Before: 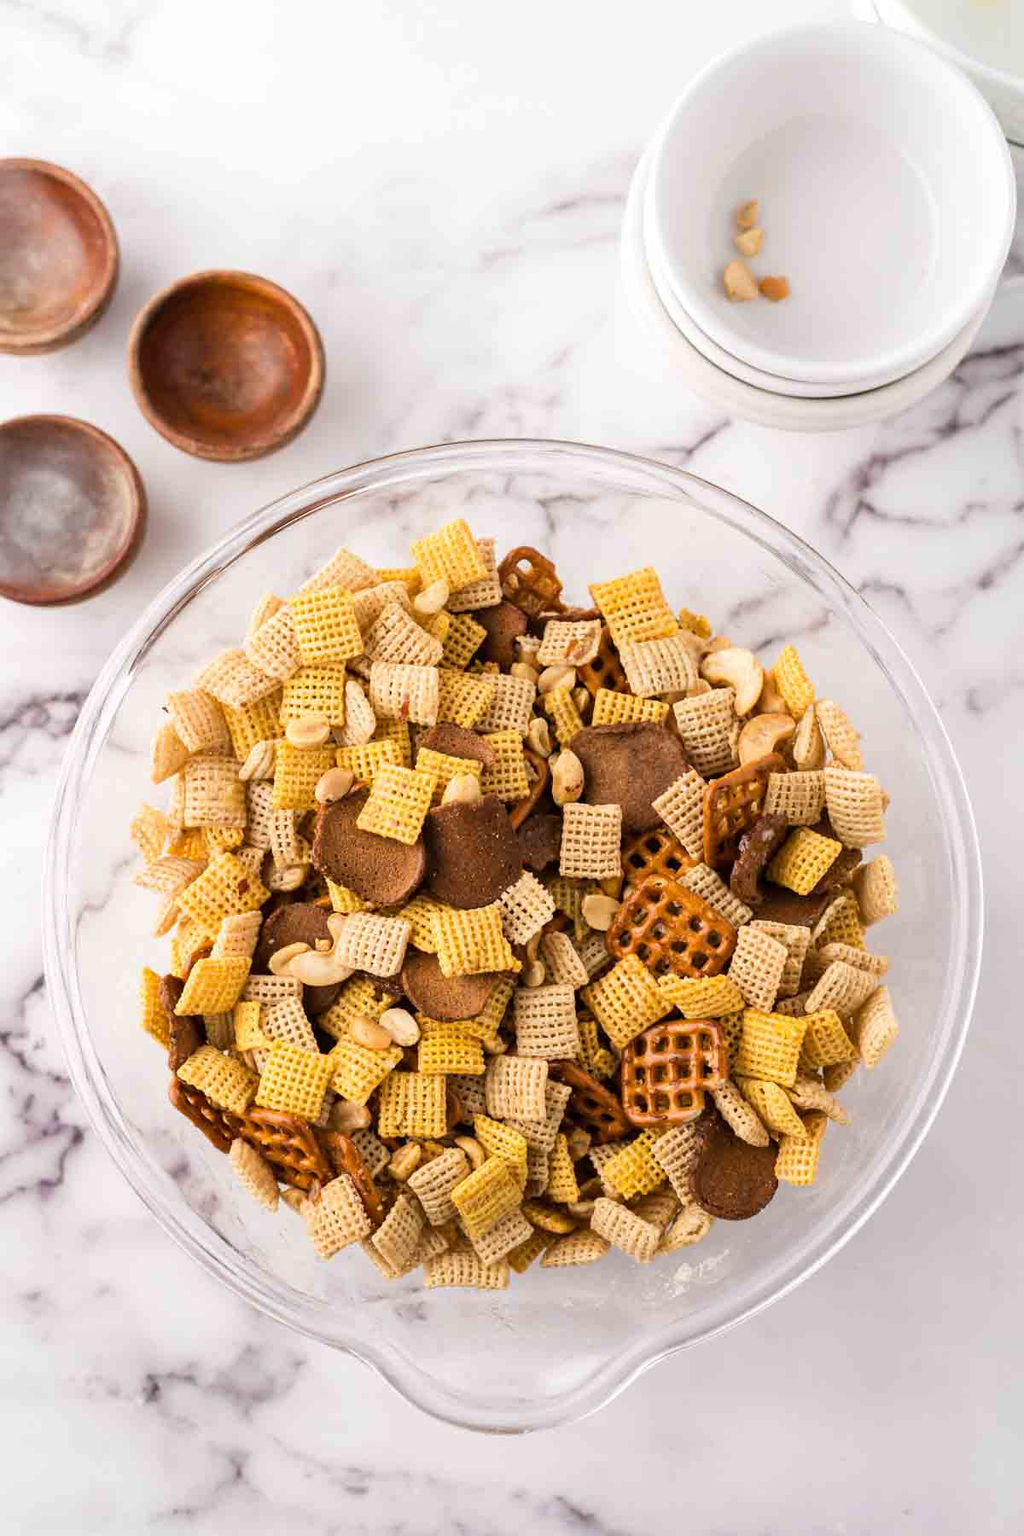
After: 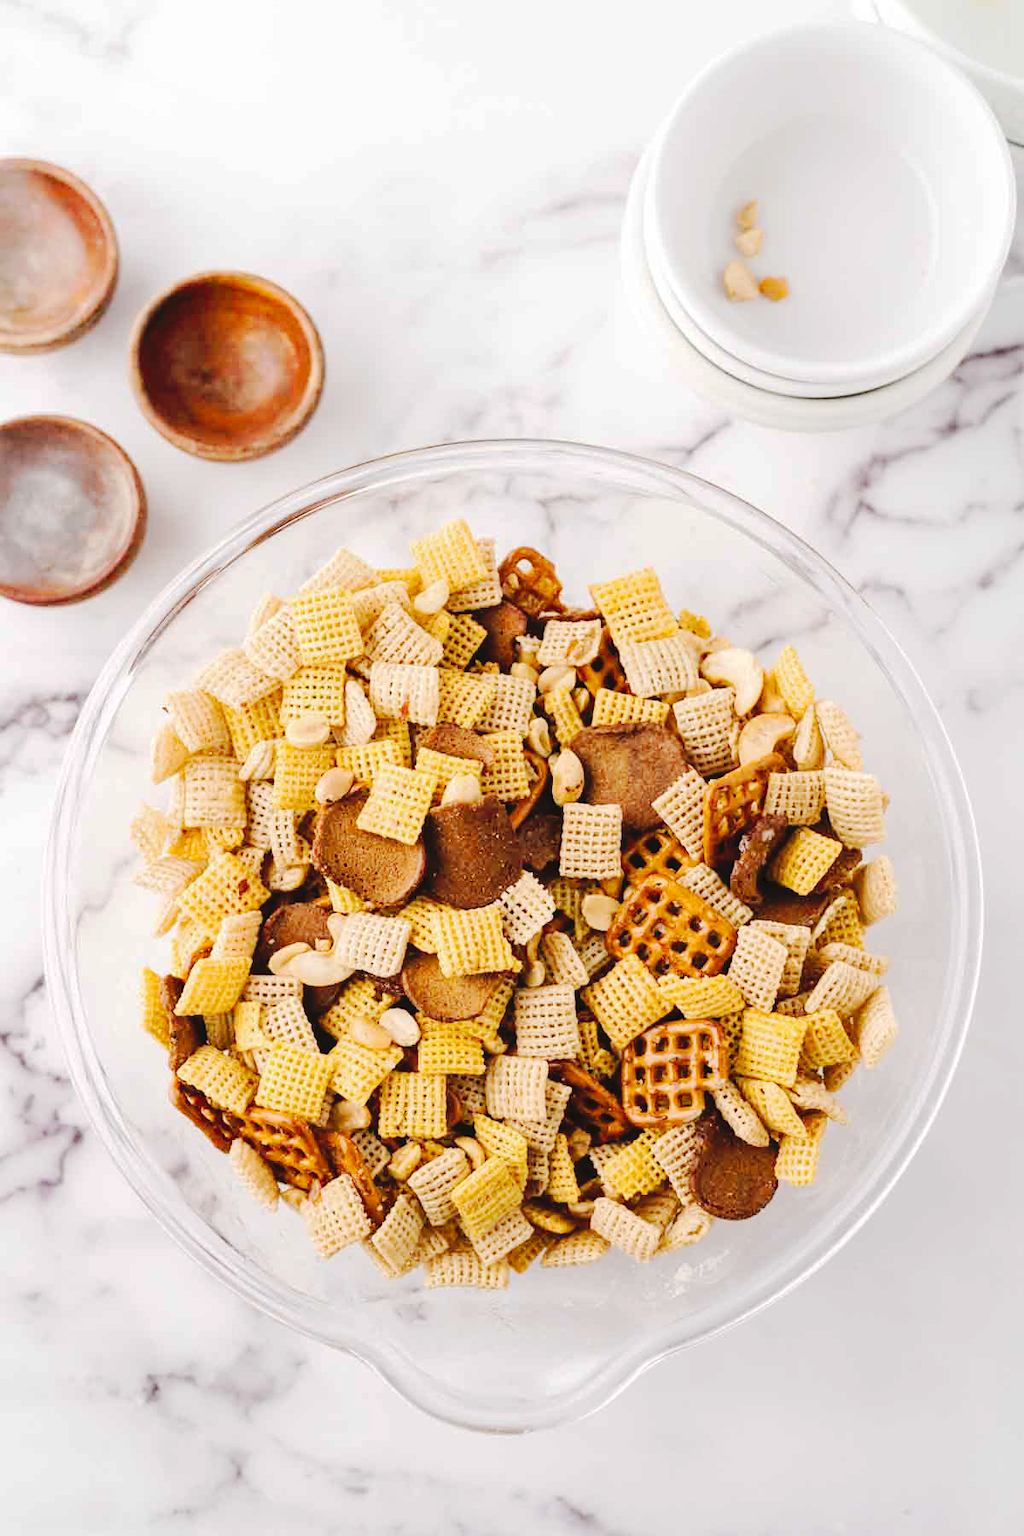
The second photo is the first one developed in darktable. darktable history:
tone curve: curves: ch0 [(0, 0) (0.003, 0.058) (0.011, 0.059) (0.025, 0.061) (0.044, 0.067) (0.069, 0.084) (0.1, 0.102) (0.136, 0.124) (0.177, 0.171) (0.224, 0.246) (0.277, 0.324) (0.335, 0.411) (0.399, 0.509) (0.468, 0.605) (0.543, 0.688) (0.623, 0.738) (0.709, 0.798) (0.801, 0.852) (0.898, 0.911) (1, 1)], preserve colors none
